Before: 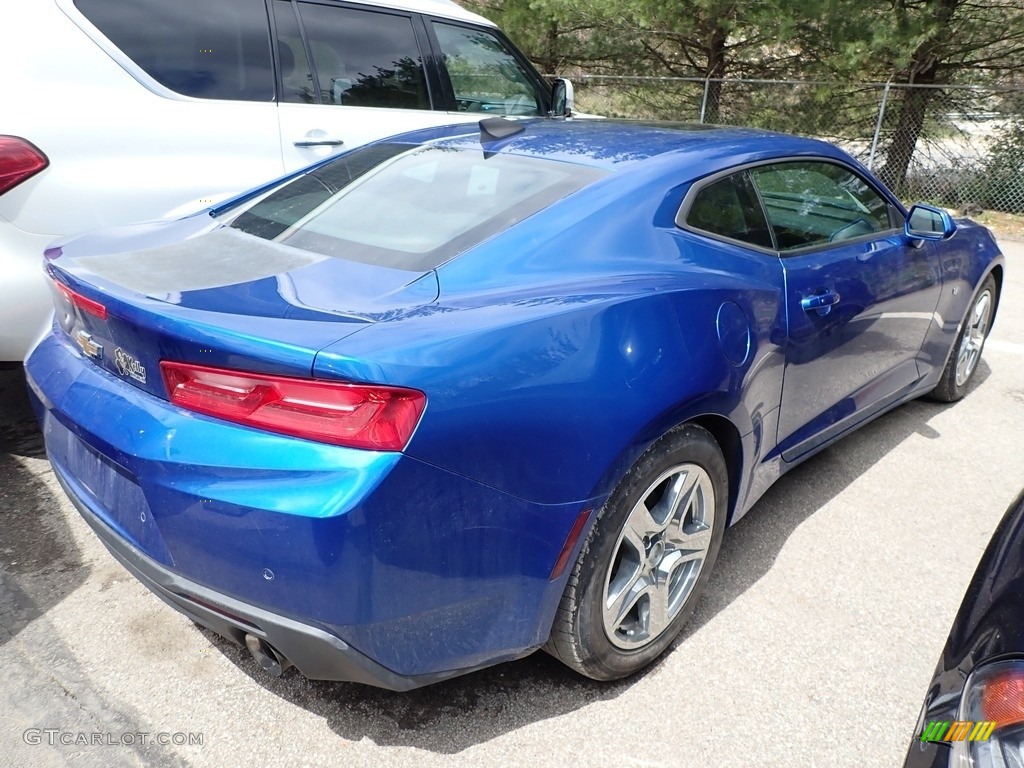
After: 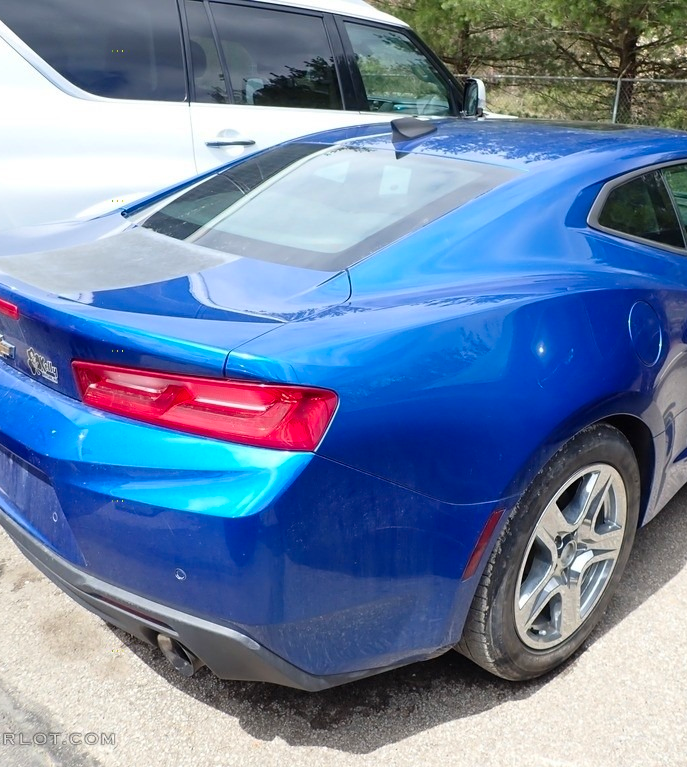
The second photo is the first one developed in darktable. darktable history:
crop and rotate: left 8.644%, right 24.231%
contrast brightness saturation: saturation 0.18
